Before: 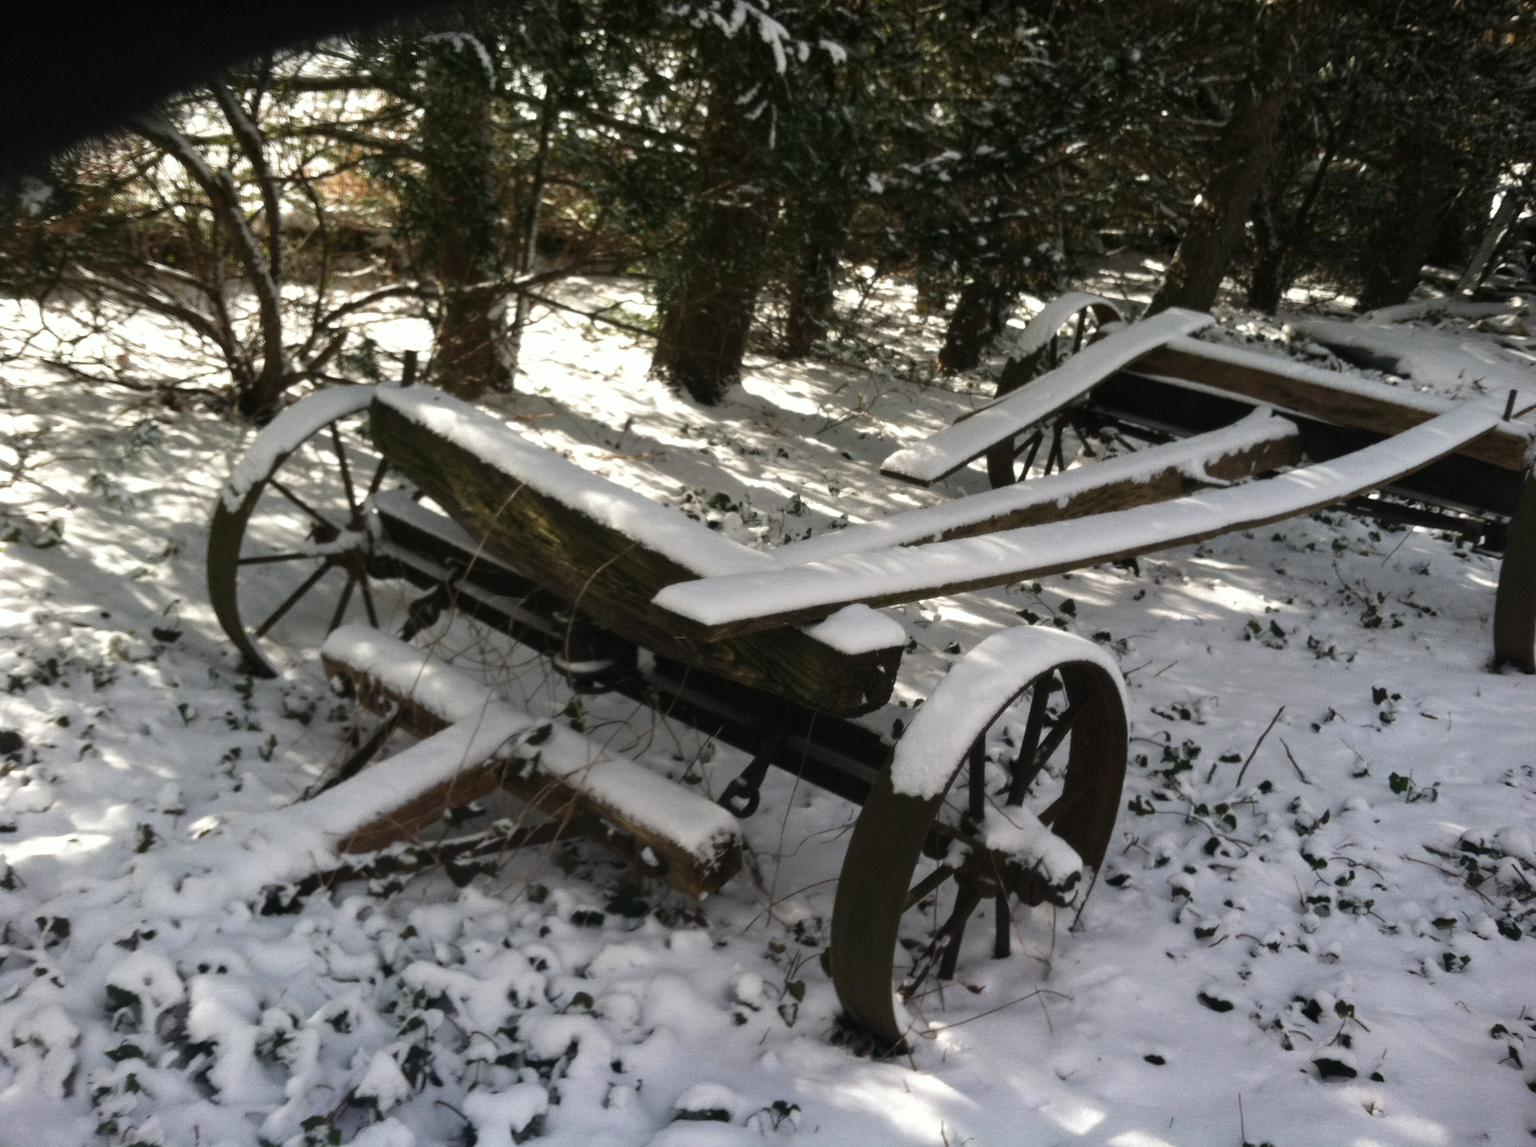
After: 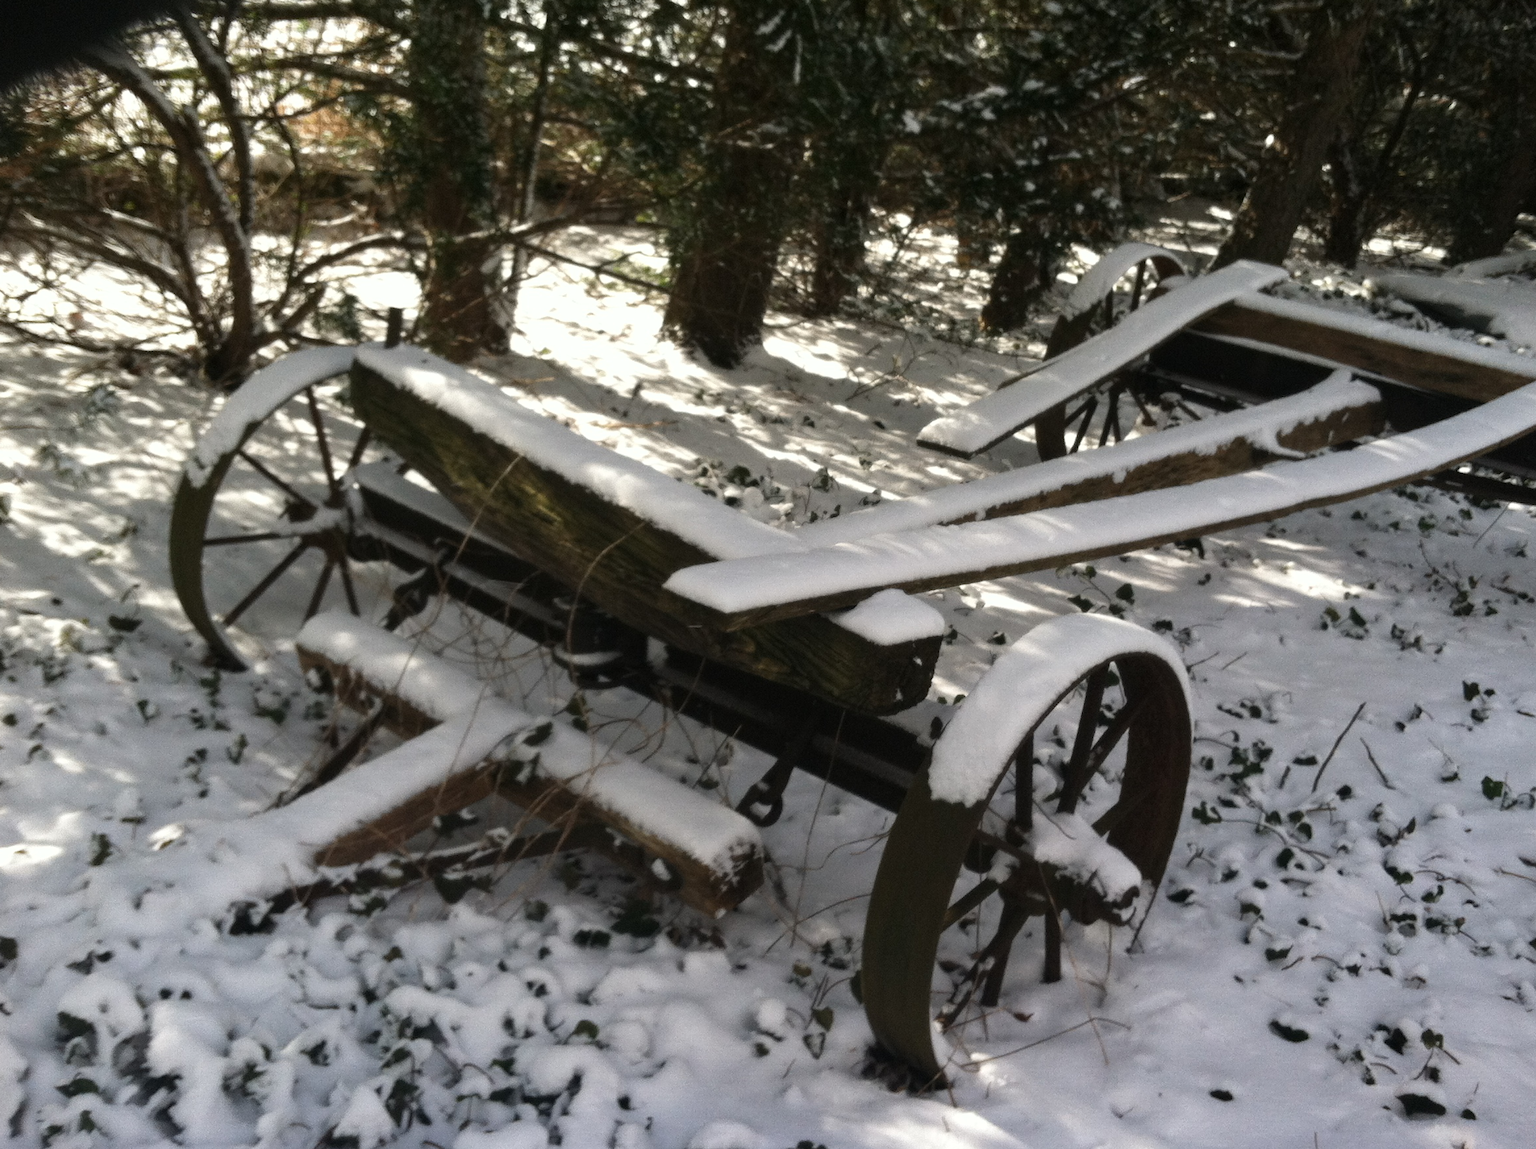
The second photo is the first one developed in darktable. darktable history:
crop: left 3.572%, top 6.411%, right 6.315%, bottom 3.276%
